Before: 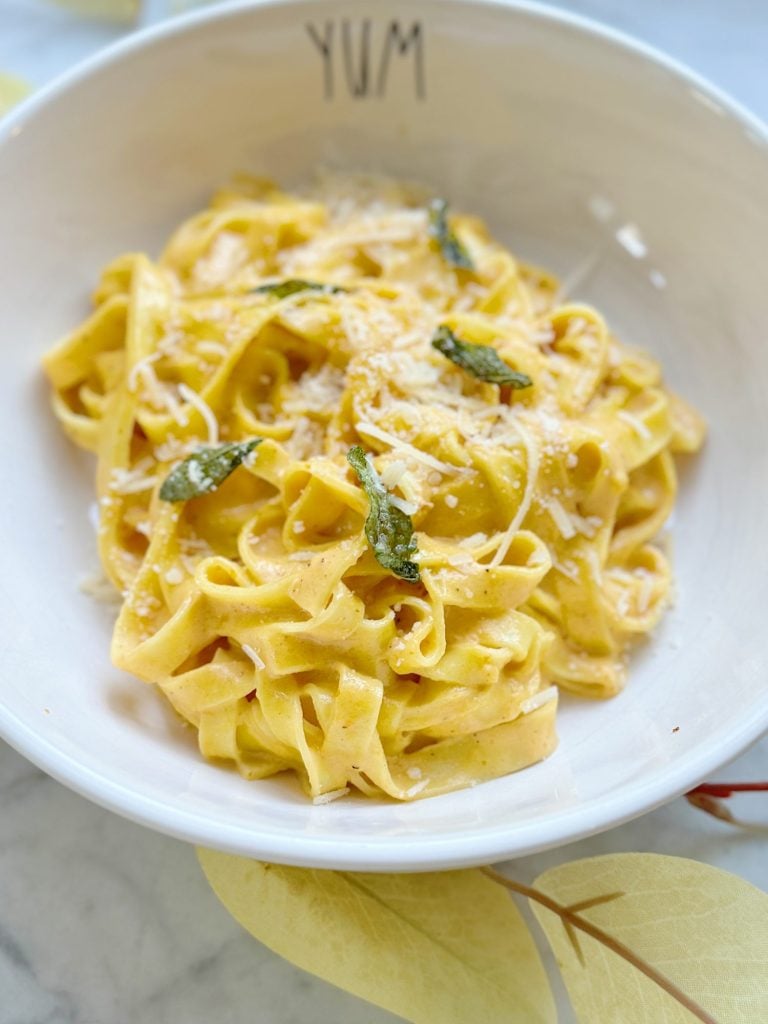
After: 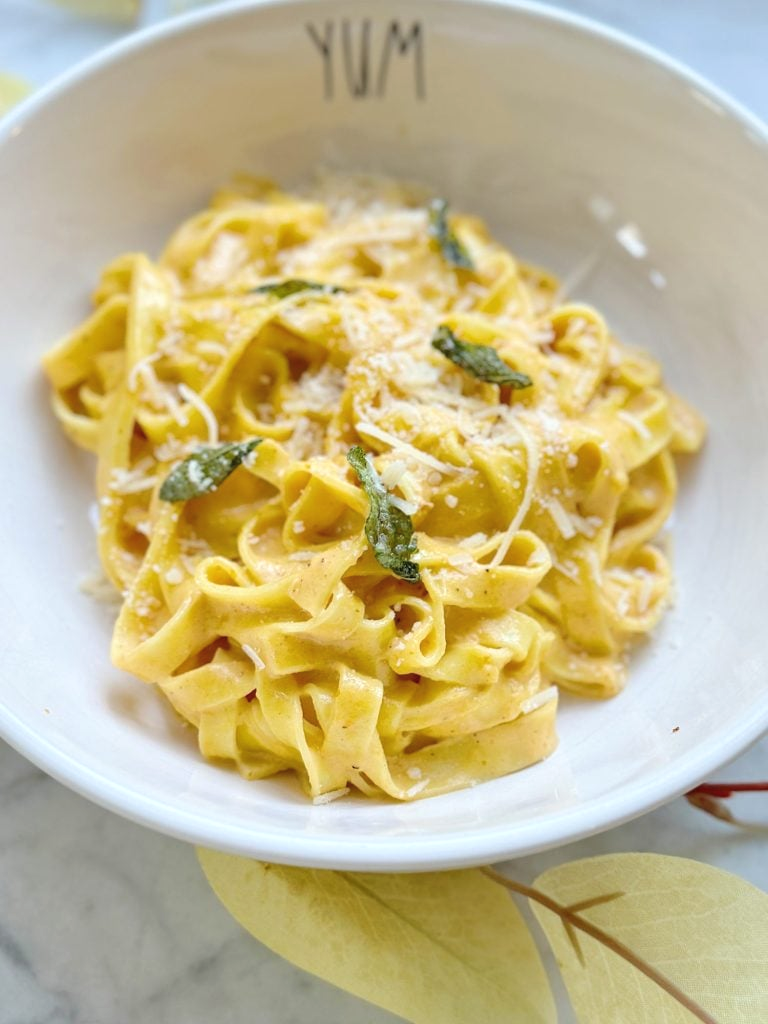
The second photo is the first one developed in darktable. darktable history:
exposure: black level correction -0.004, exposure 0.052 EV, compensate exposure bias true, compensate highlight preservation false
contrast equalizer: octaves 7, y [[0.6 ×6], [0.55 ×6], [0 ×6], [0 ×6], [0 ×6]], mix 0.134
